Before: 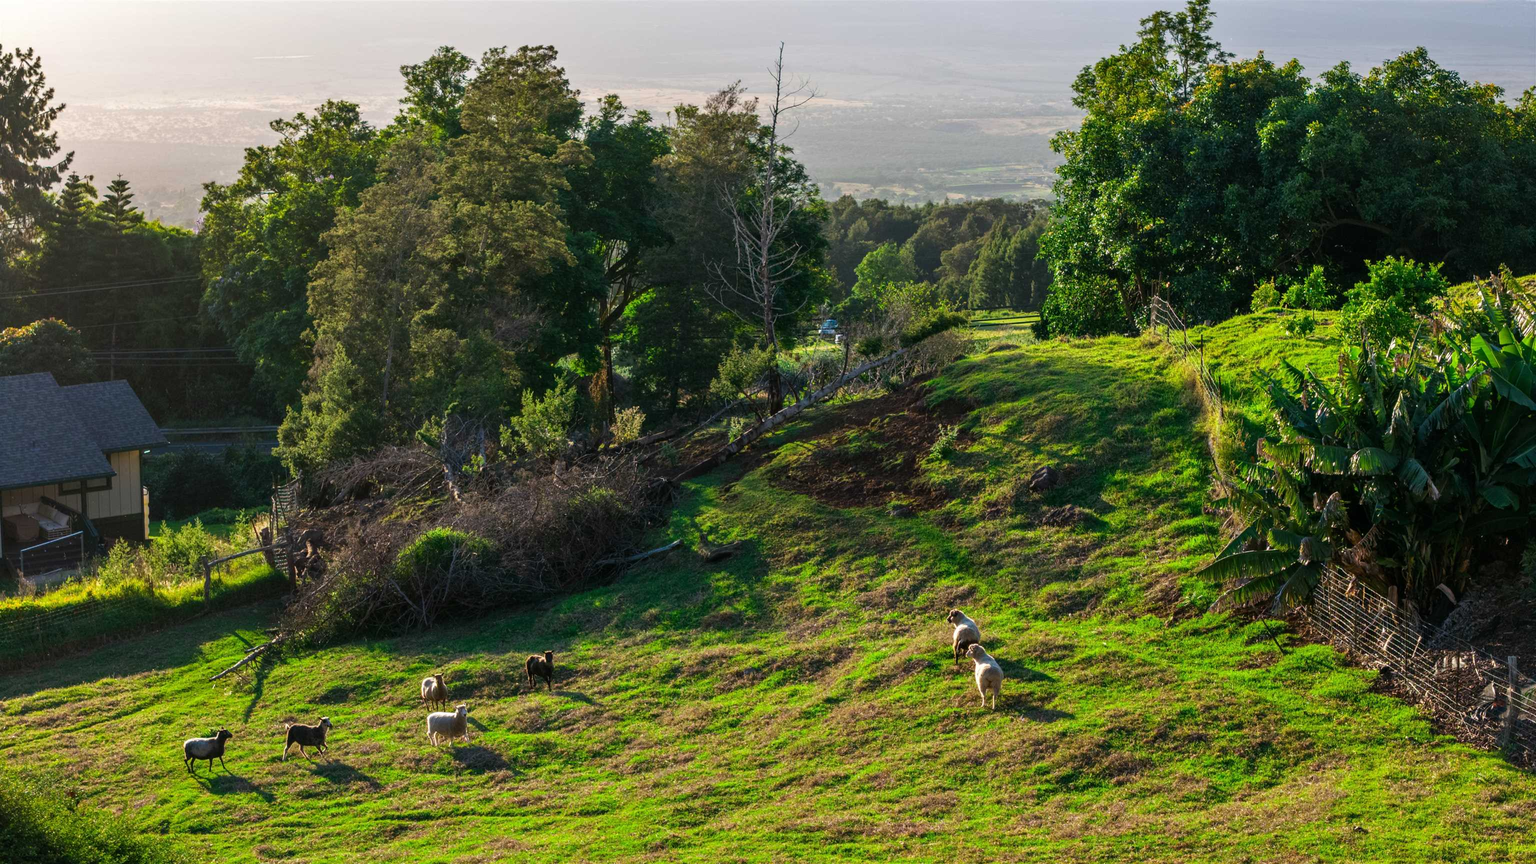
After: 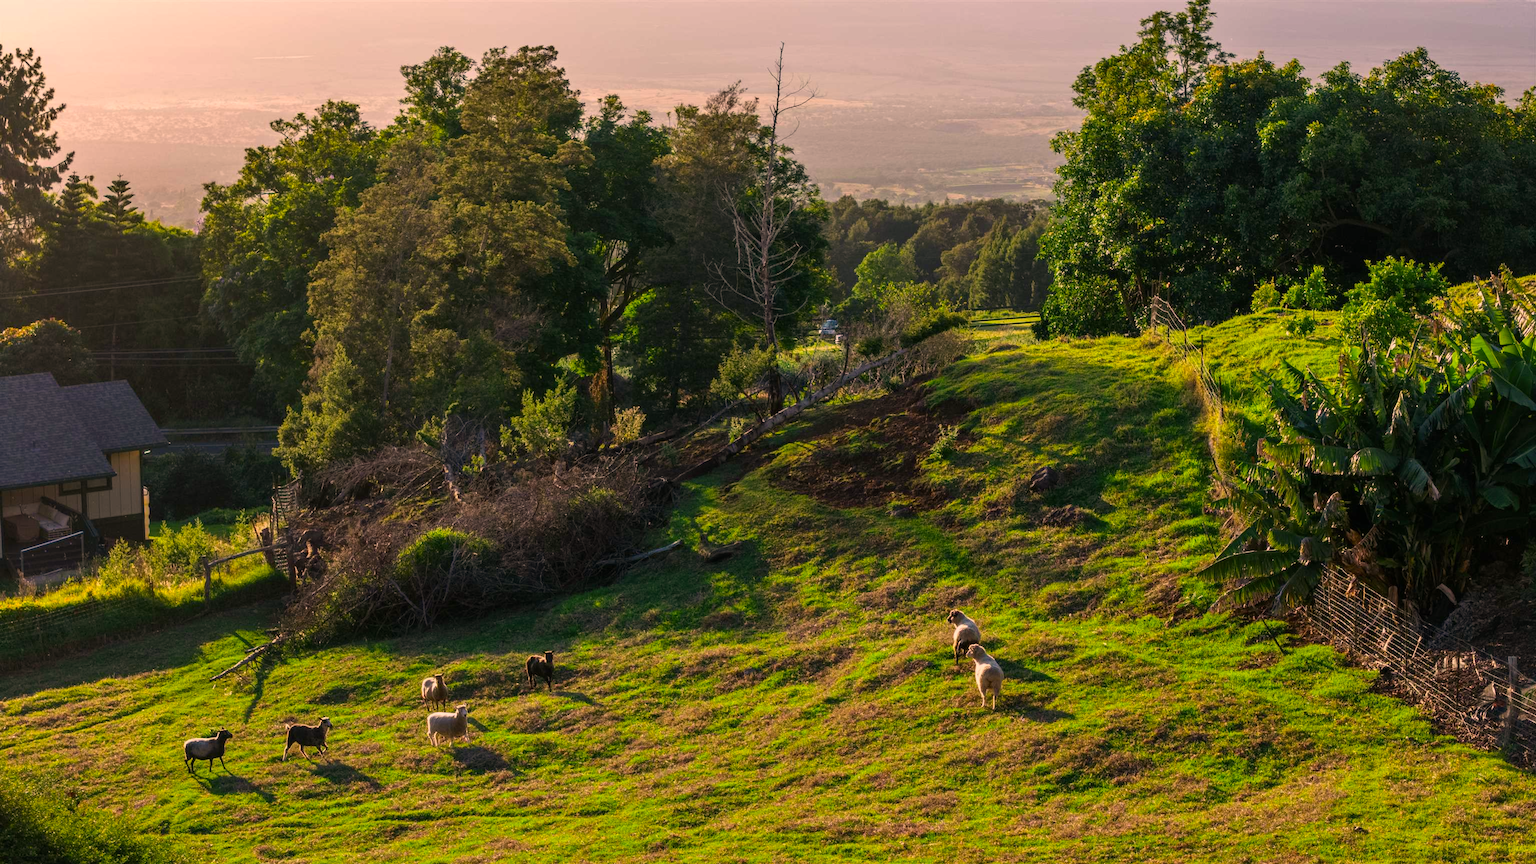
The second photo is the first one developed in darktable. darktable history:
color correction: highlights a* 17.52, highlights b* 19.03
exposure: black level correction 0, exposure 0.499 EV, compensate exposure bias true, compensate highlight preservation false
